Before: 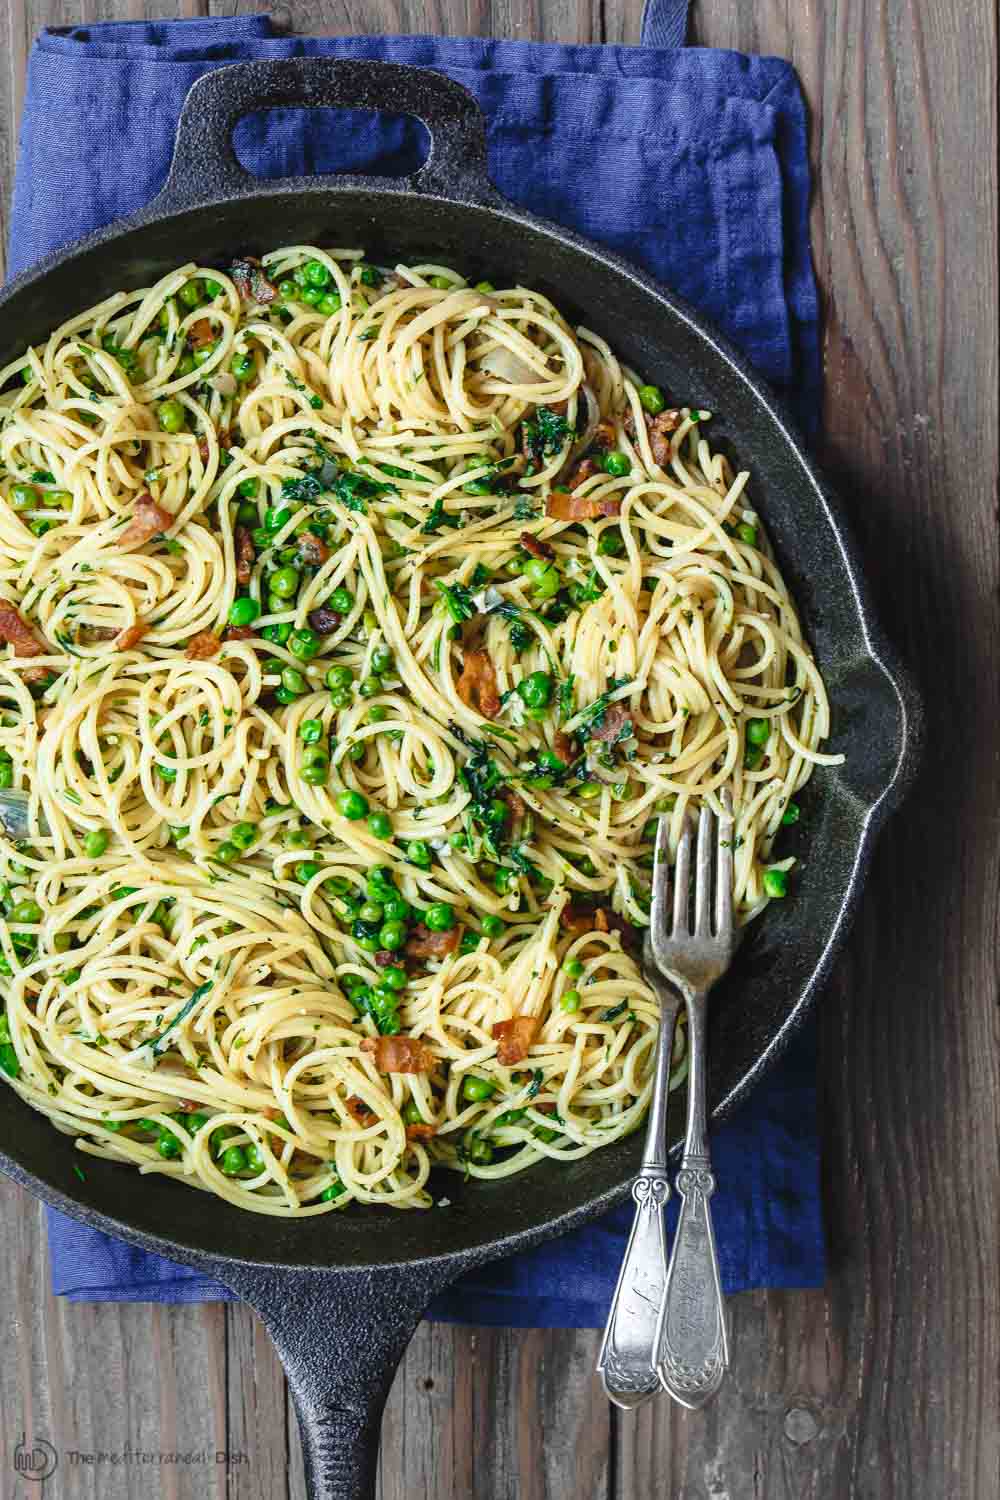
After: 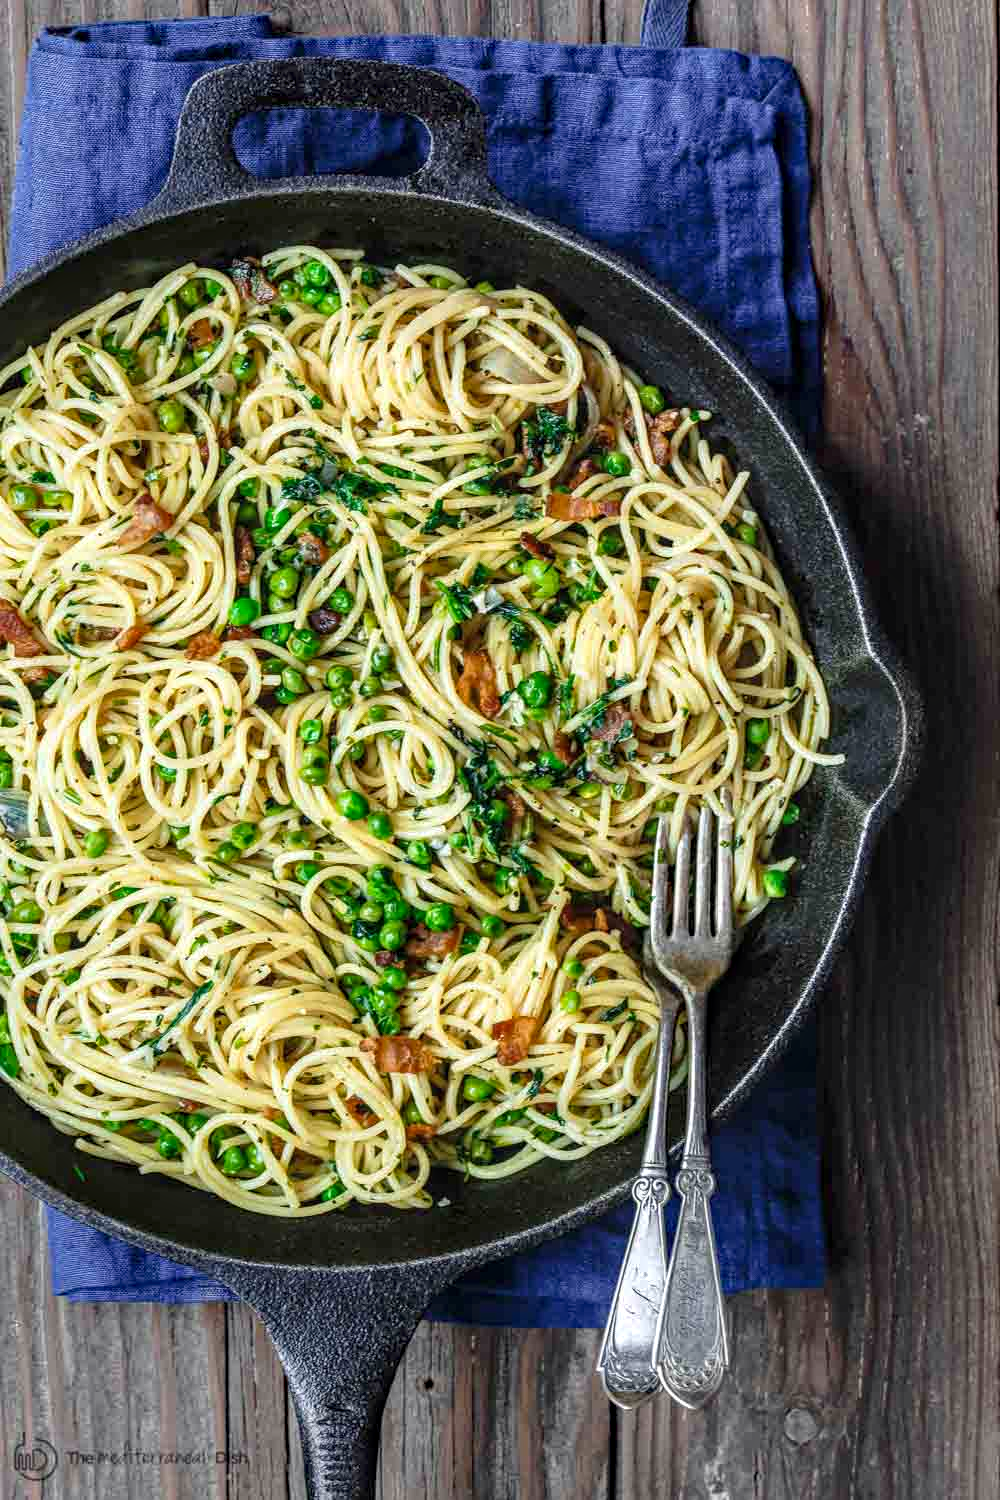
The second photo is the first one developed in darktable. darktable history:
local contrast: detail 130%
haze removal: compatibility mode true, adaptive false
